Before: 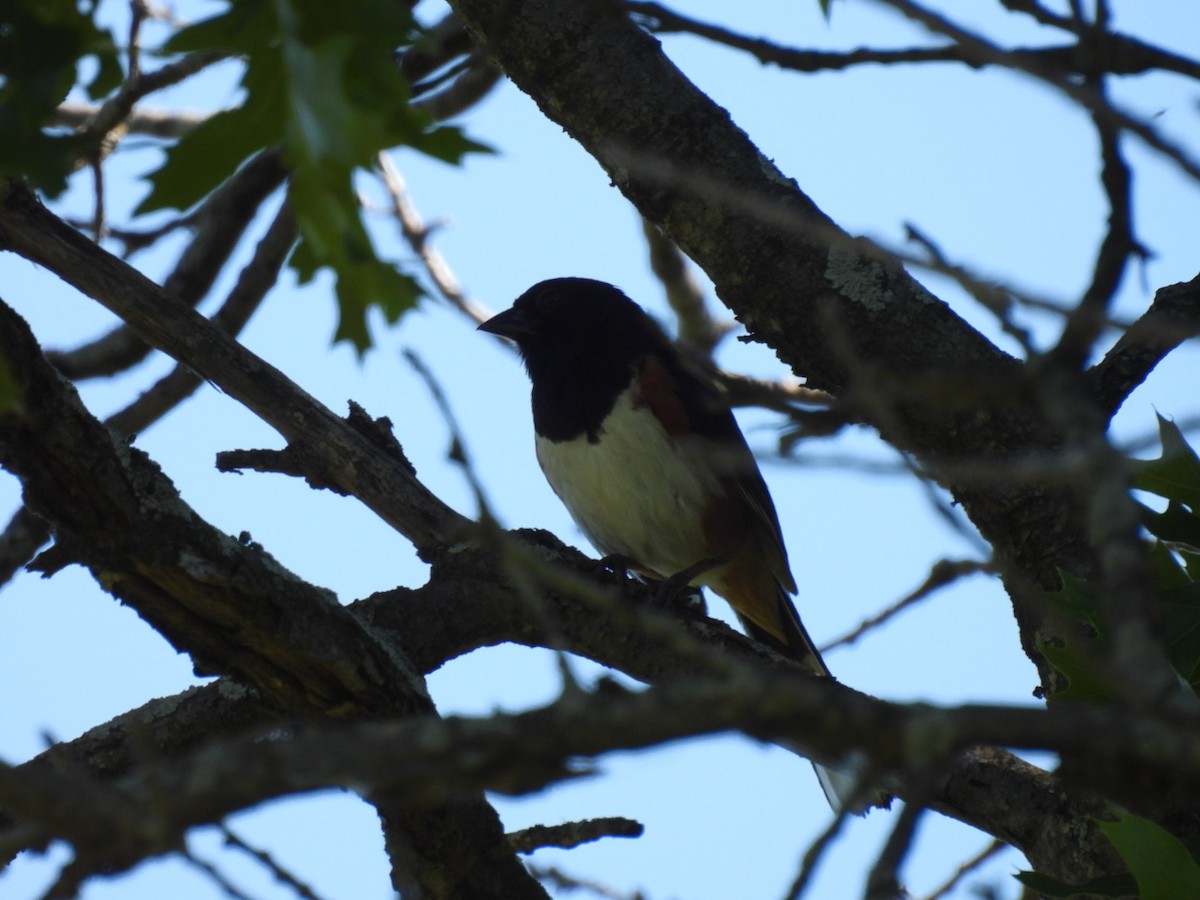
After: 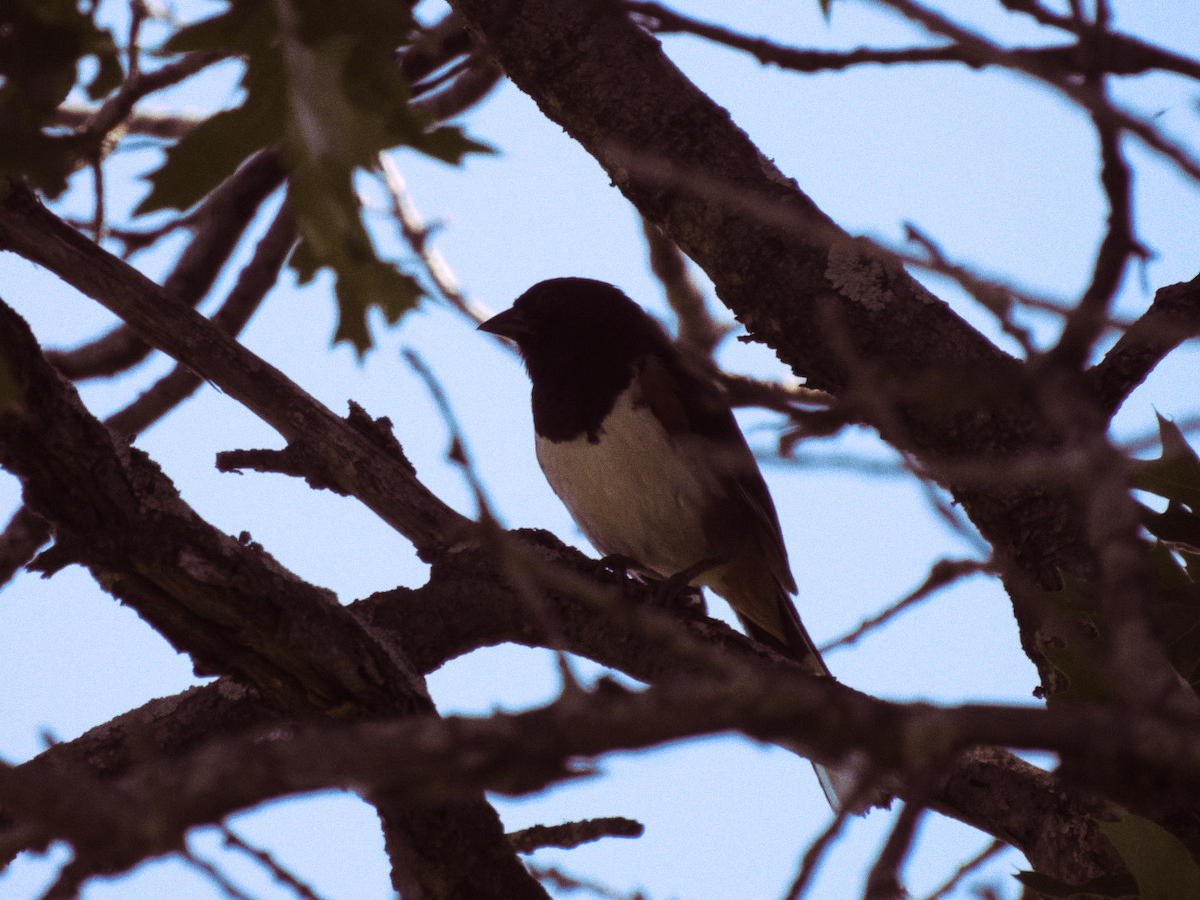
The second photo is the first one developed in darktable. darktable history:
split-toning: highlights › hue 298.8°, highlights › saturation 0.73, compress 41.76%
grain: on, module defaults
